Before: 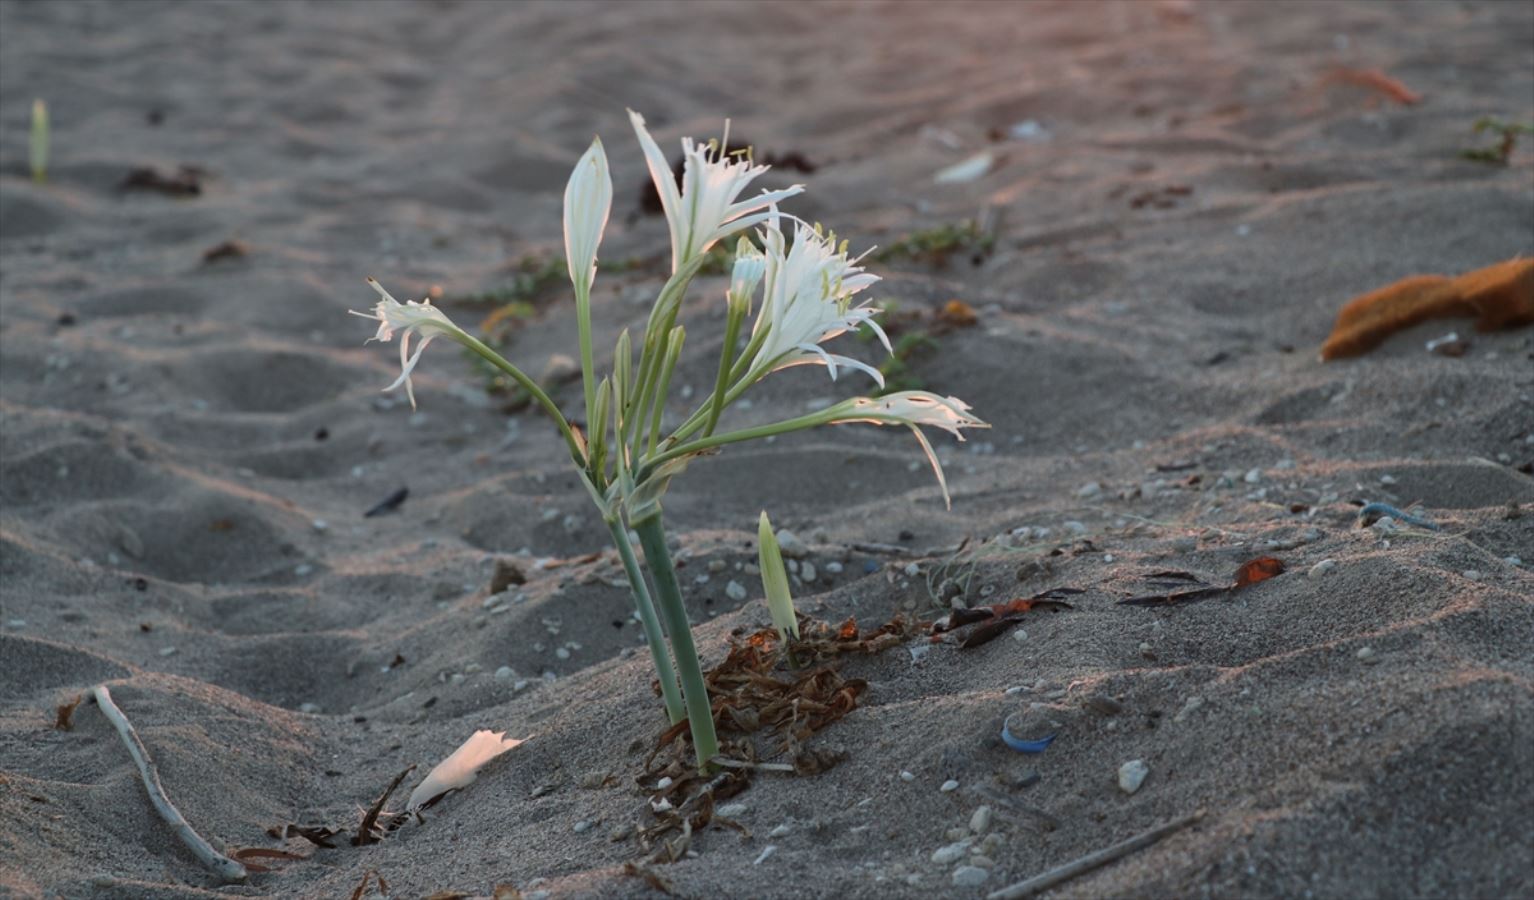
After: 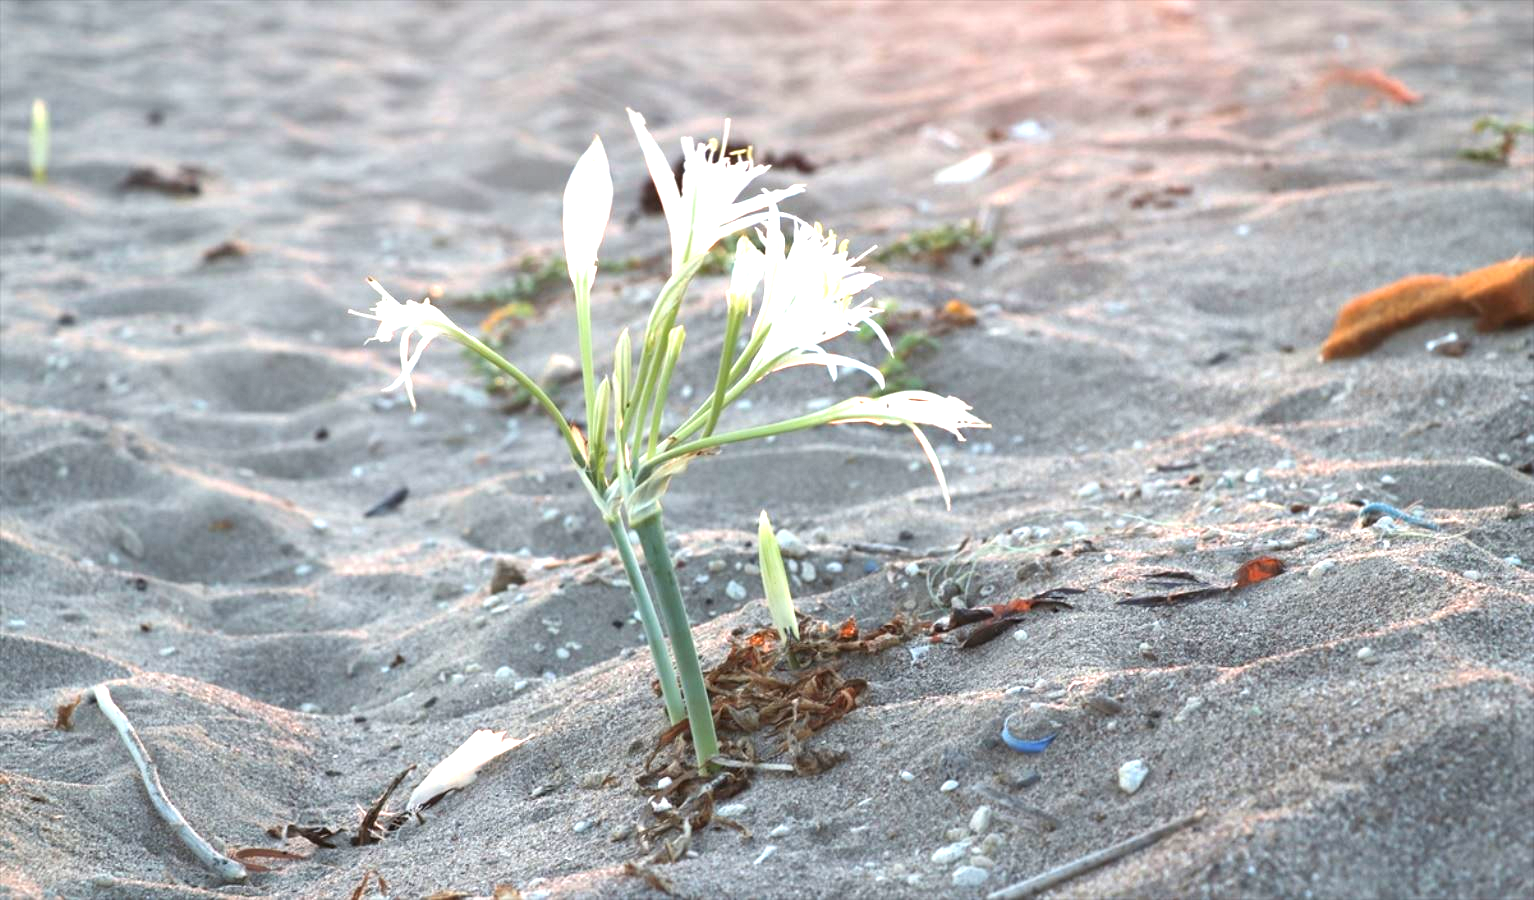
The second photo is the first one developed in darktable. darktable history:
exposure: black level correction 0, exposure 1.874 EV, compensate highlight preservation false
